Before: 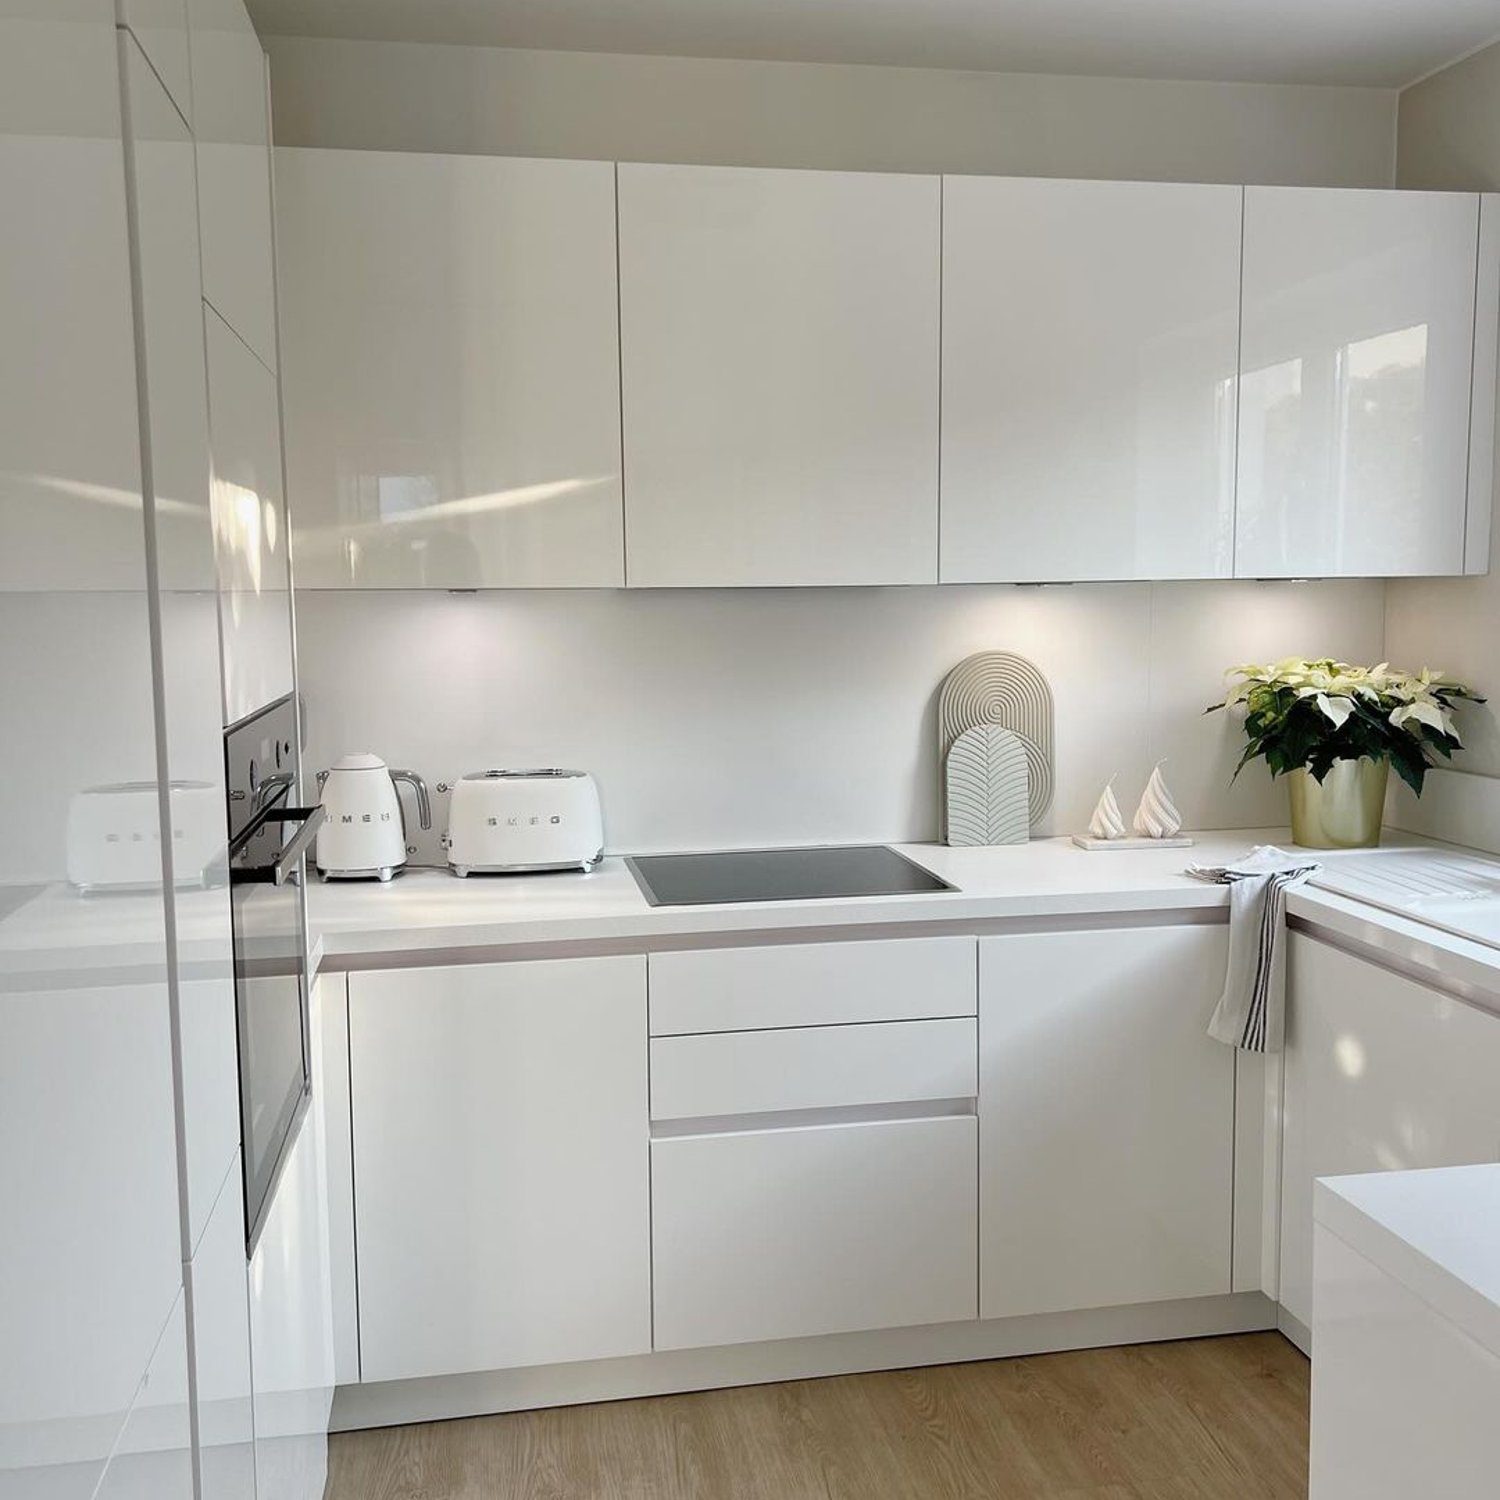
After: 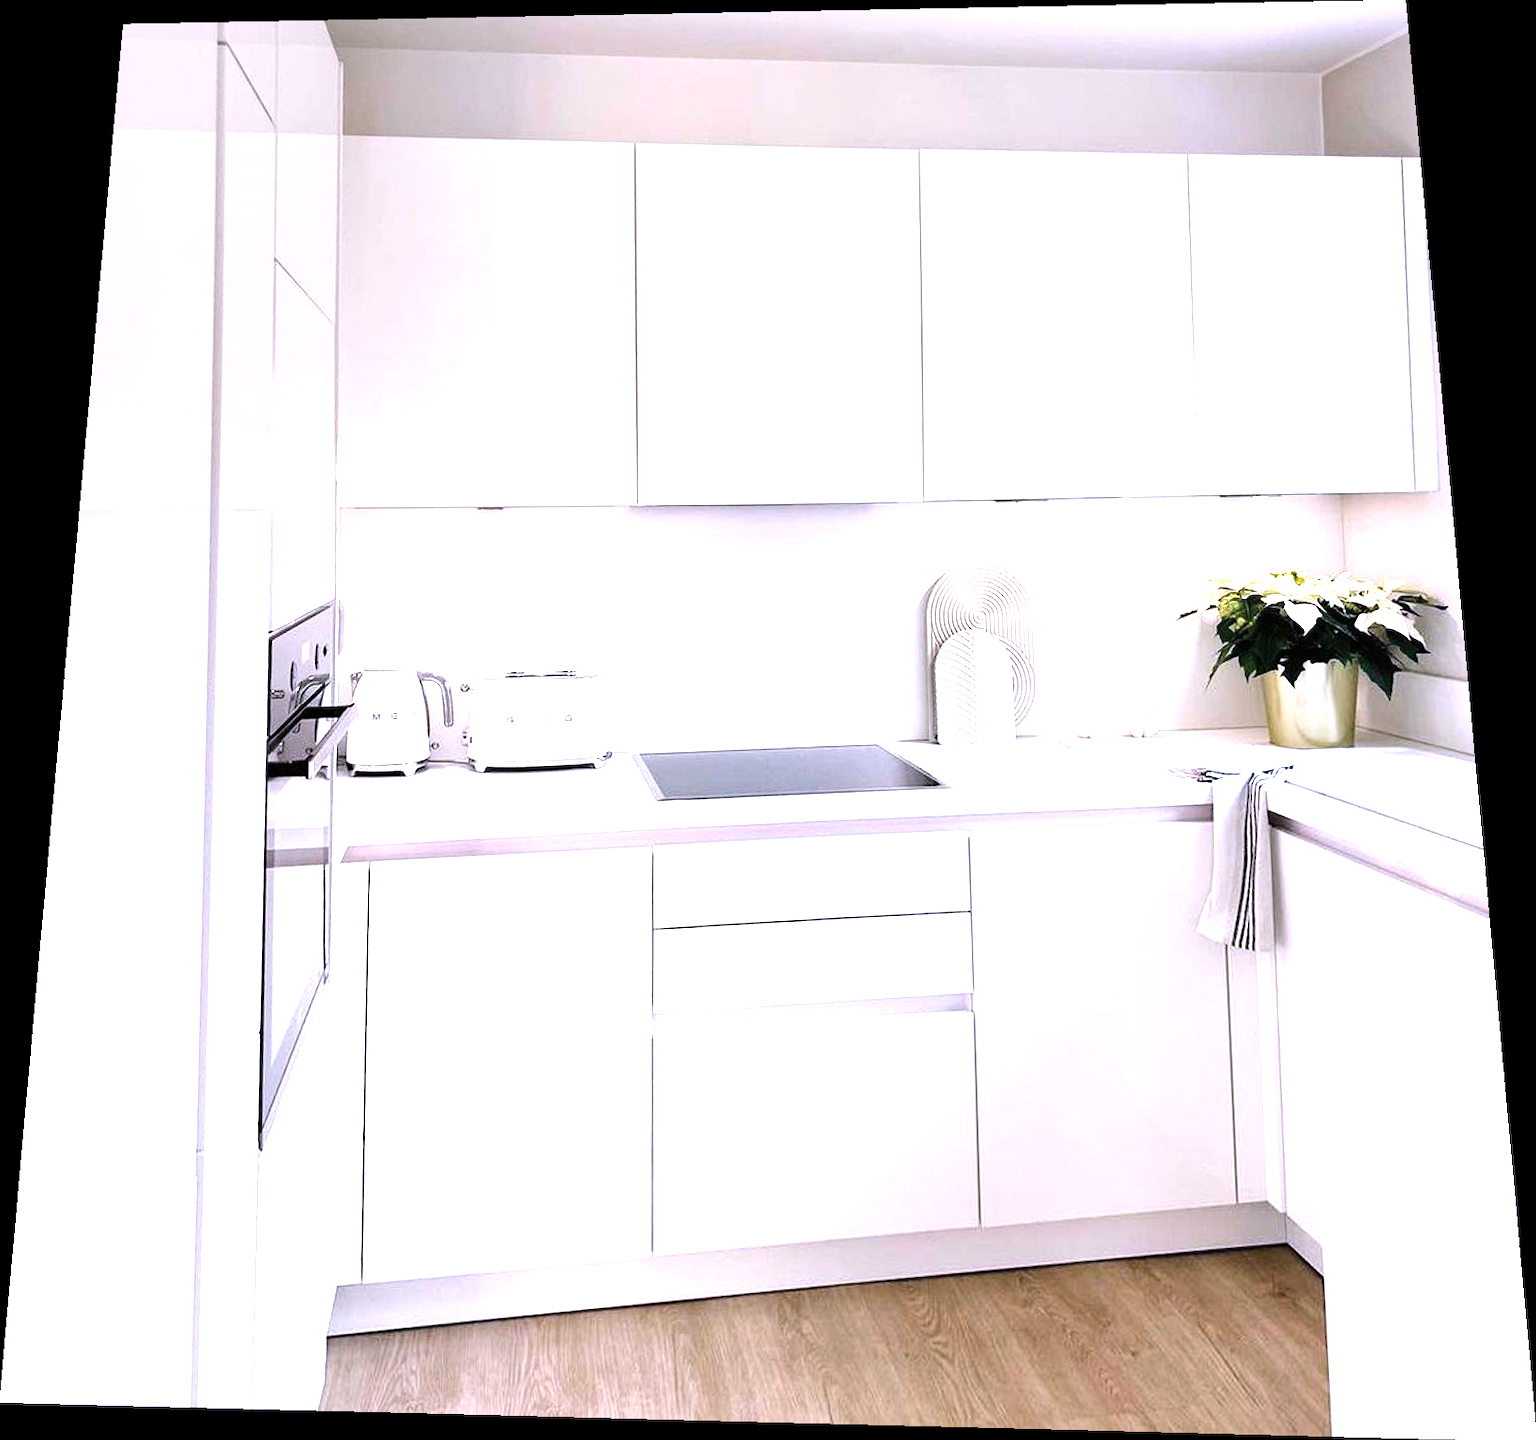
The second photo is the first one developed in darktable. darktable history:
rotate and perspective: rotation 0.128°, lens shift (vertical) -0.181, lens shift (horizontal) -0.044, shear 0.001, automatic cropping off
white balance: red 1.042, blue 1.17
tone equalizer: -8 EV -0.75 EV, -7 EV -0.7 EV, -6 EV -0.6 EV, -5 EV -0.4 EV, -3 EV 0.4 EV, -2 EV 0.6 EV, -1 EV 0.7 EV, +0 EV 0.75 EV, edges refinement/feathering 500, mask exposure compensation -1.57 EV, preserve details no
exposure: exposure 0.943 EV, compensate highlight preservation false
